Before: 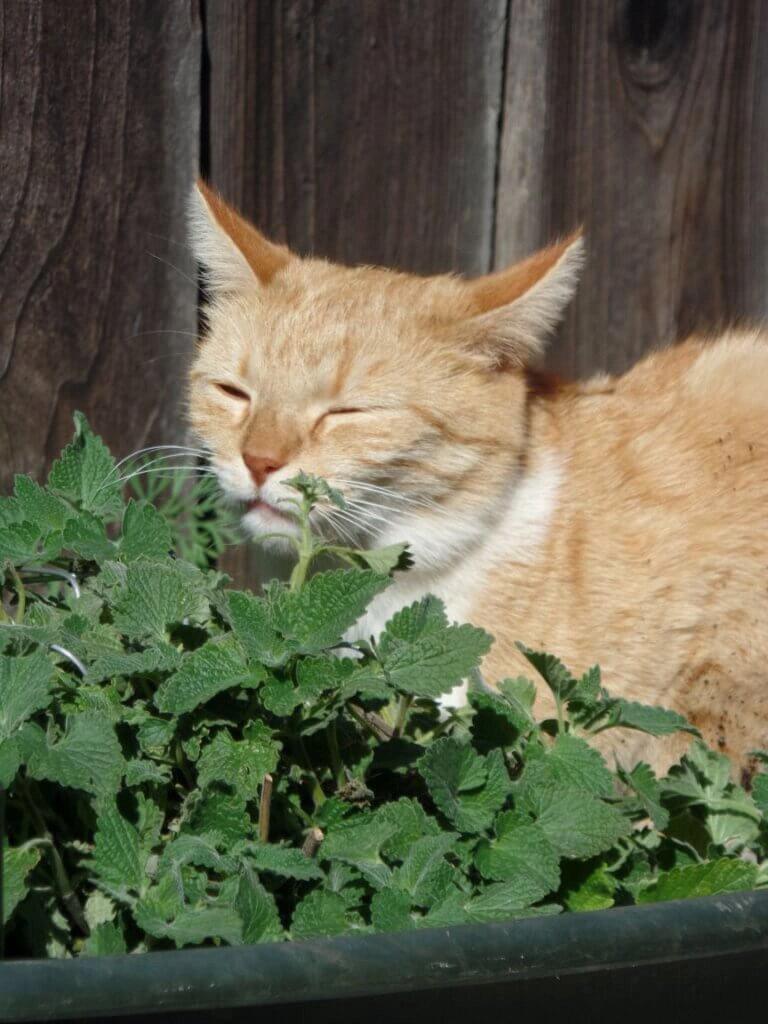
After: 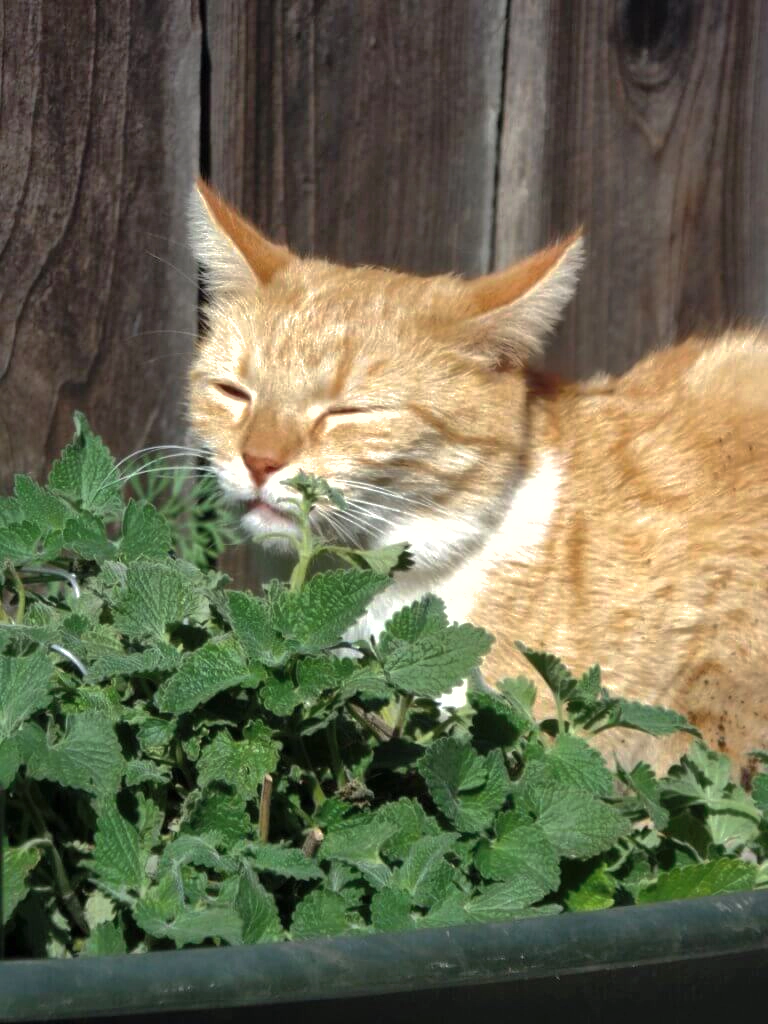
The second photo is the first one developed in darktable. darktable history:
shadows and highlights: shadows 59.76, highlights -60.03
tone equalizer: -8 EV -0.728 EV, -7 EV -0.674 EV, -6 EV -0.599 EV, -5 EV -0.37 EV, -3 EV 0.381 EV, -2 EV 0.6 EV, -1 EV 0.676 EV, +0 EV 0.739 EV, edges refinement/feathering 500, mask exposure compensation -1.57 EV, preserve details no
